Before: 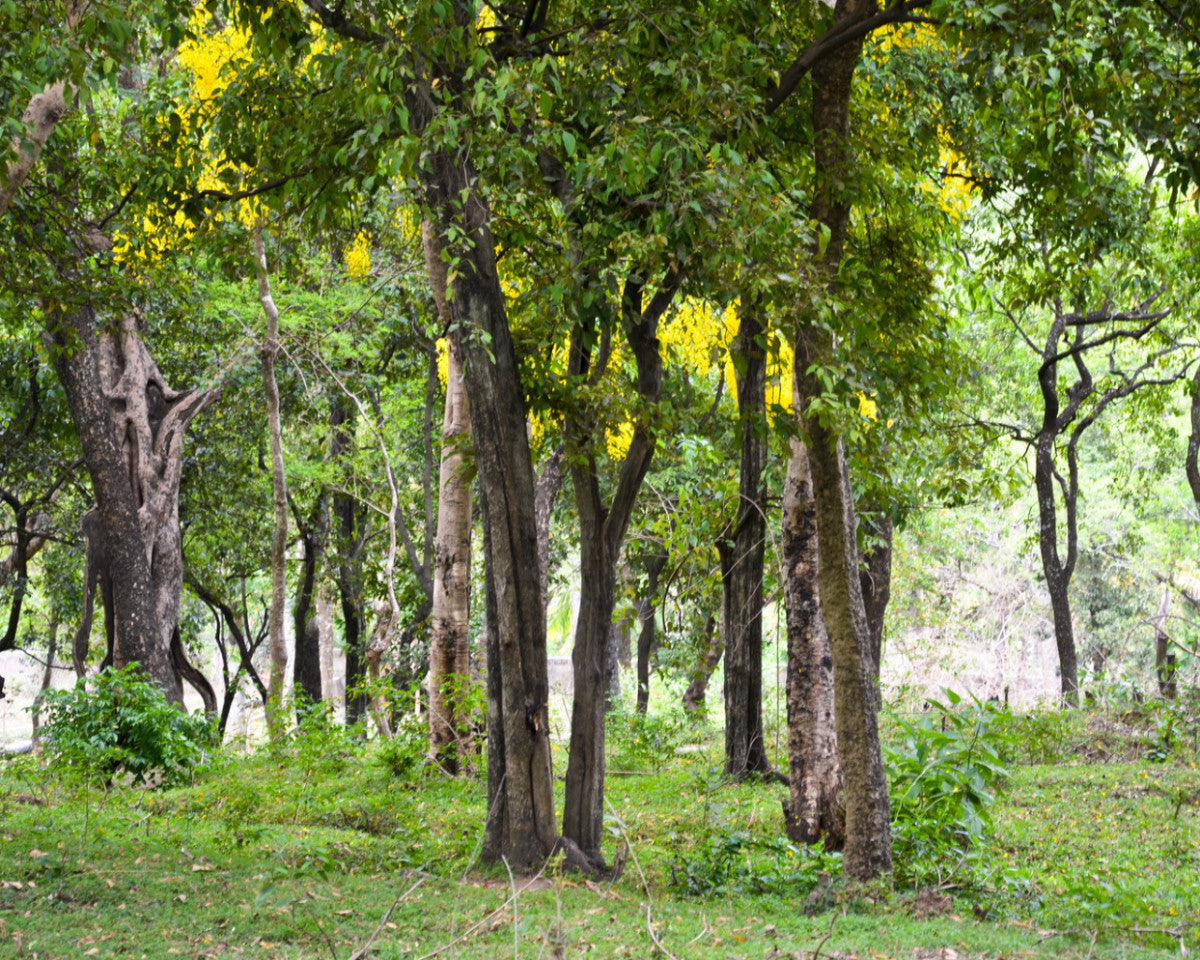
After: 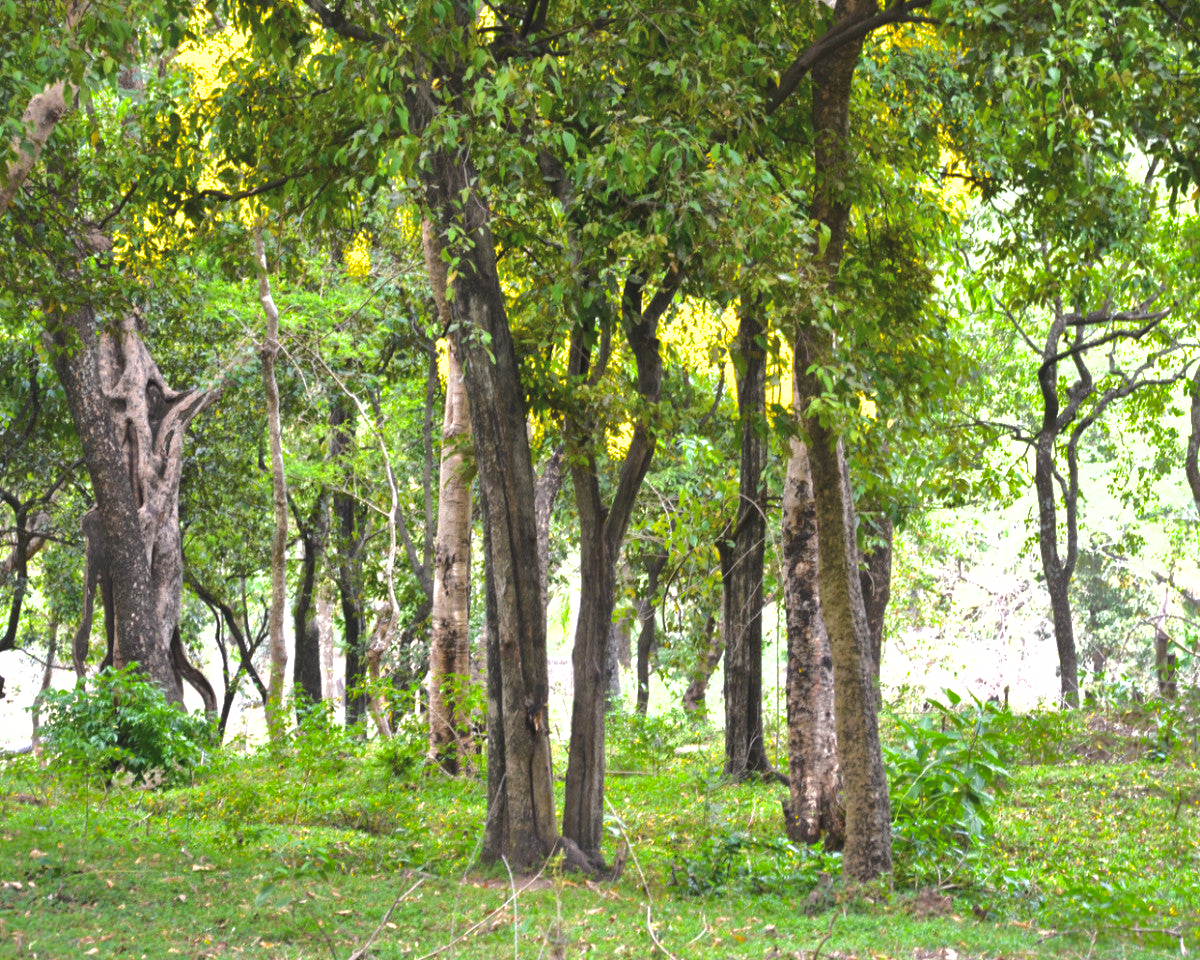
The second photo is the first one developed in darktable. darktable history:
shadows and highlights: shadows 40, highlights -60
white balance: emerald 1
exposure: black level correction -0.005, exposure 0.622 EV, compensate highlight preservation false
